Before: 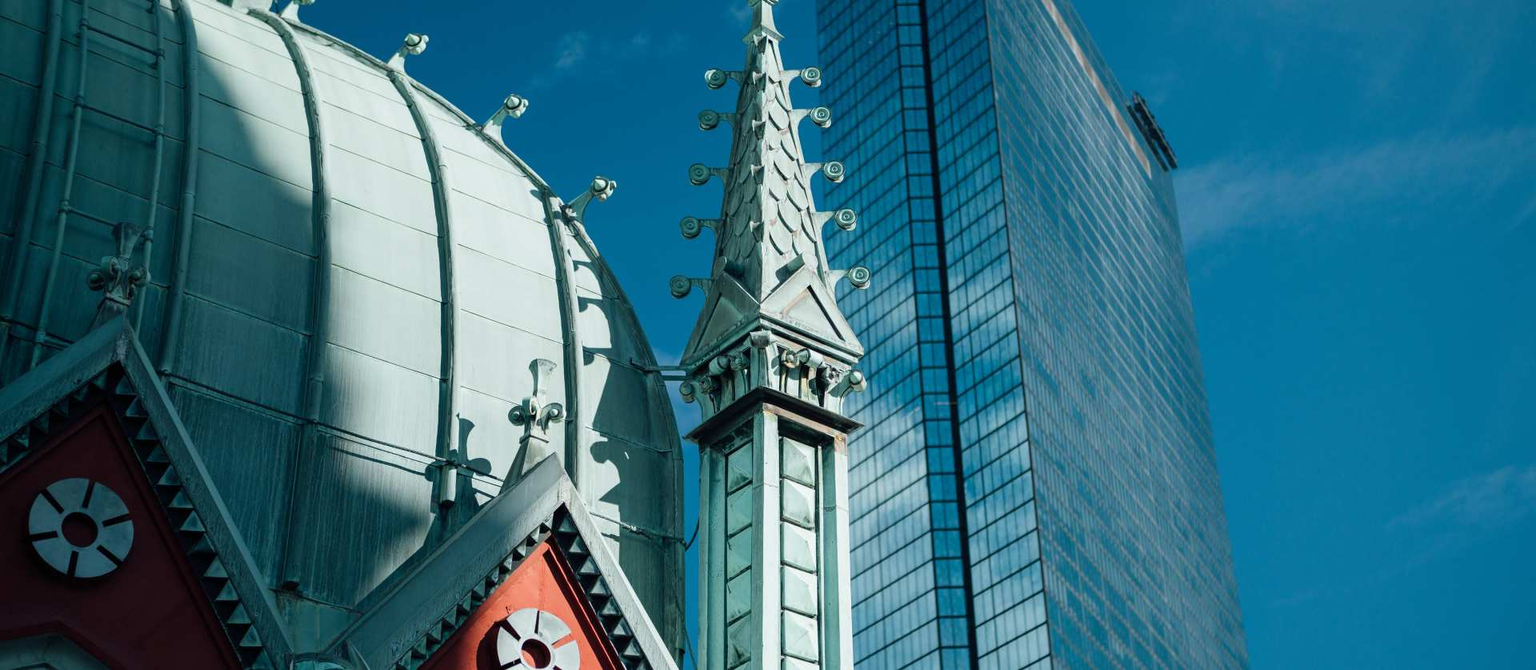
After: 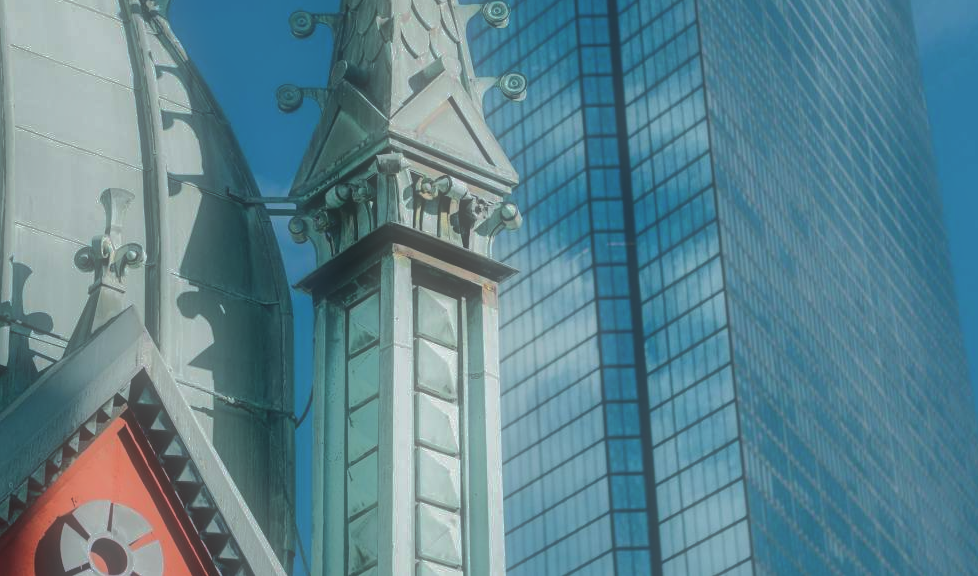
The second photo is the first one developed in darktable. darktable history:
soften: size 60.24%, saturation 65.46%, brightness 0.506 EV, mix 25.7%
crop and rotate: left 29.237%, top 31.152%, right 19.807%
shadows and highlights: shadows 38.43, highlights -74.54
